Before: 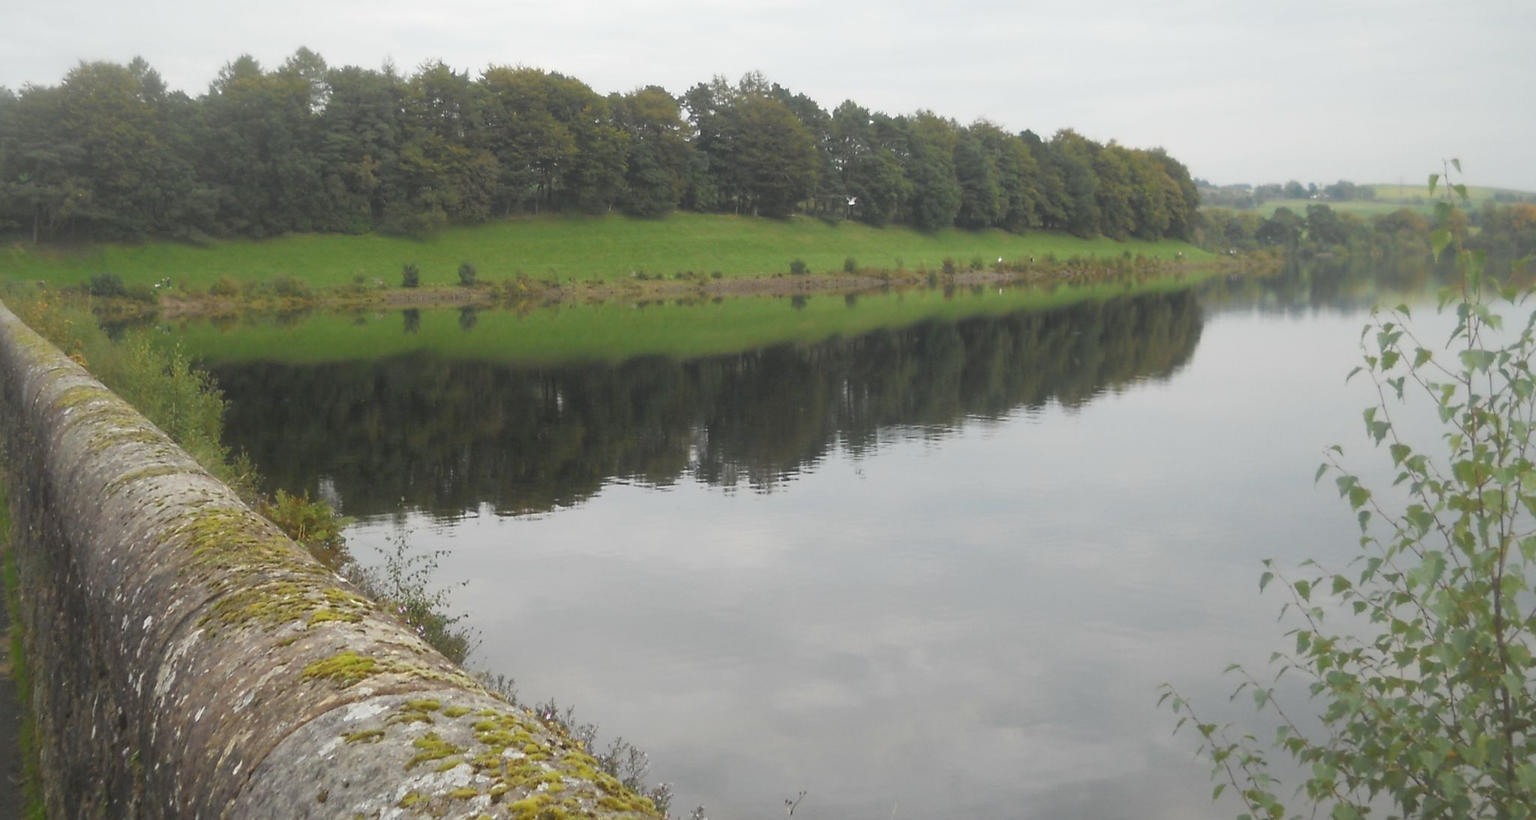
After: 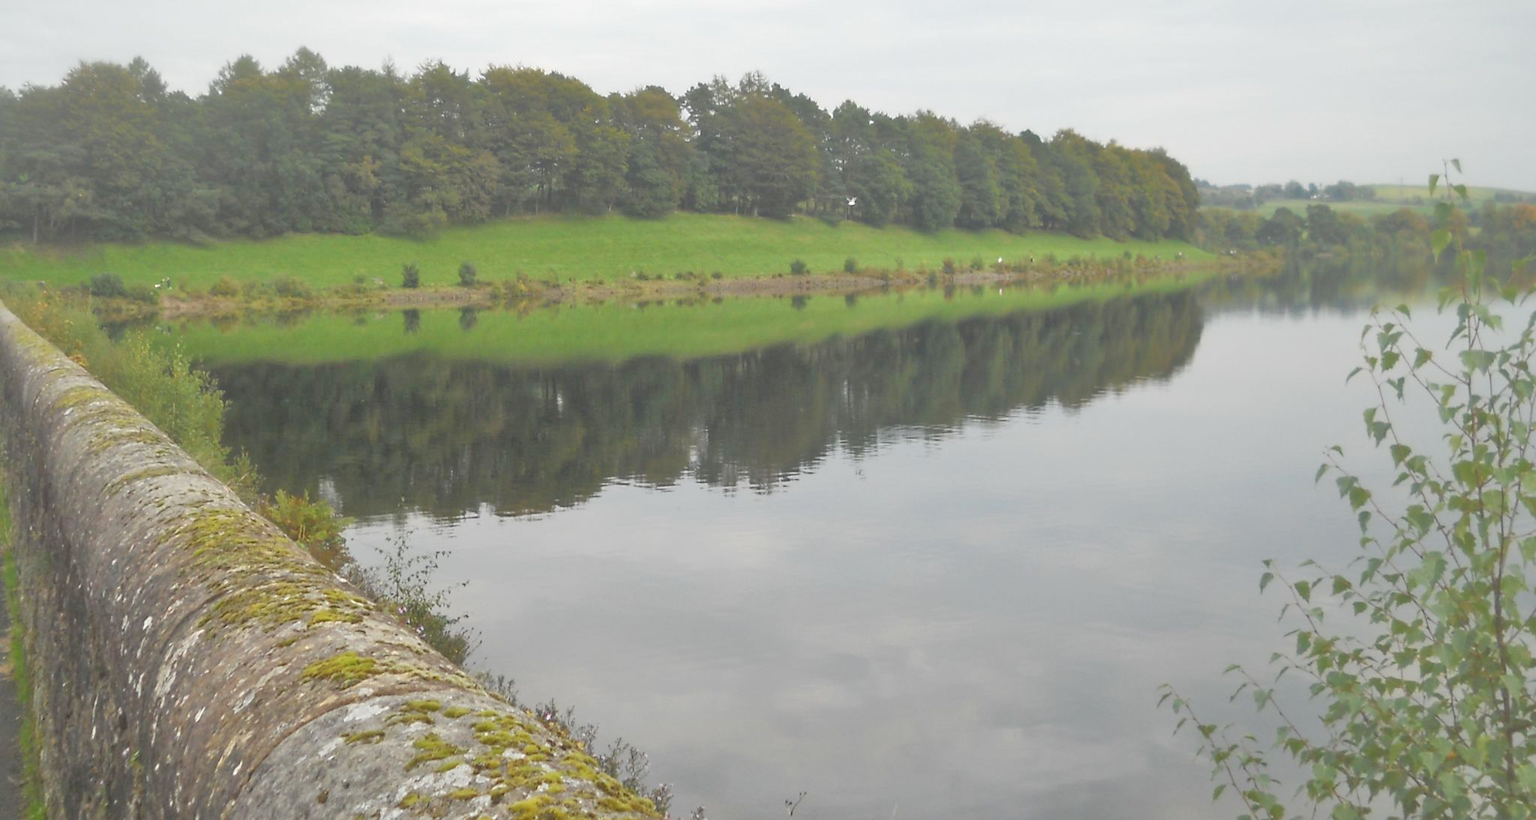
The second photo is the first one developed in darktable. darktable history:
tone equalizer: -7 EV 0.157 EV, -6 EV 0.603 EV, -5 EV 1.18 EV, -4 EV 1.31 EV, -3 EV 1.14 EV, -2 EV 0.6 EV, -1 EV 0.146 EV
